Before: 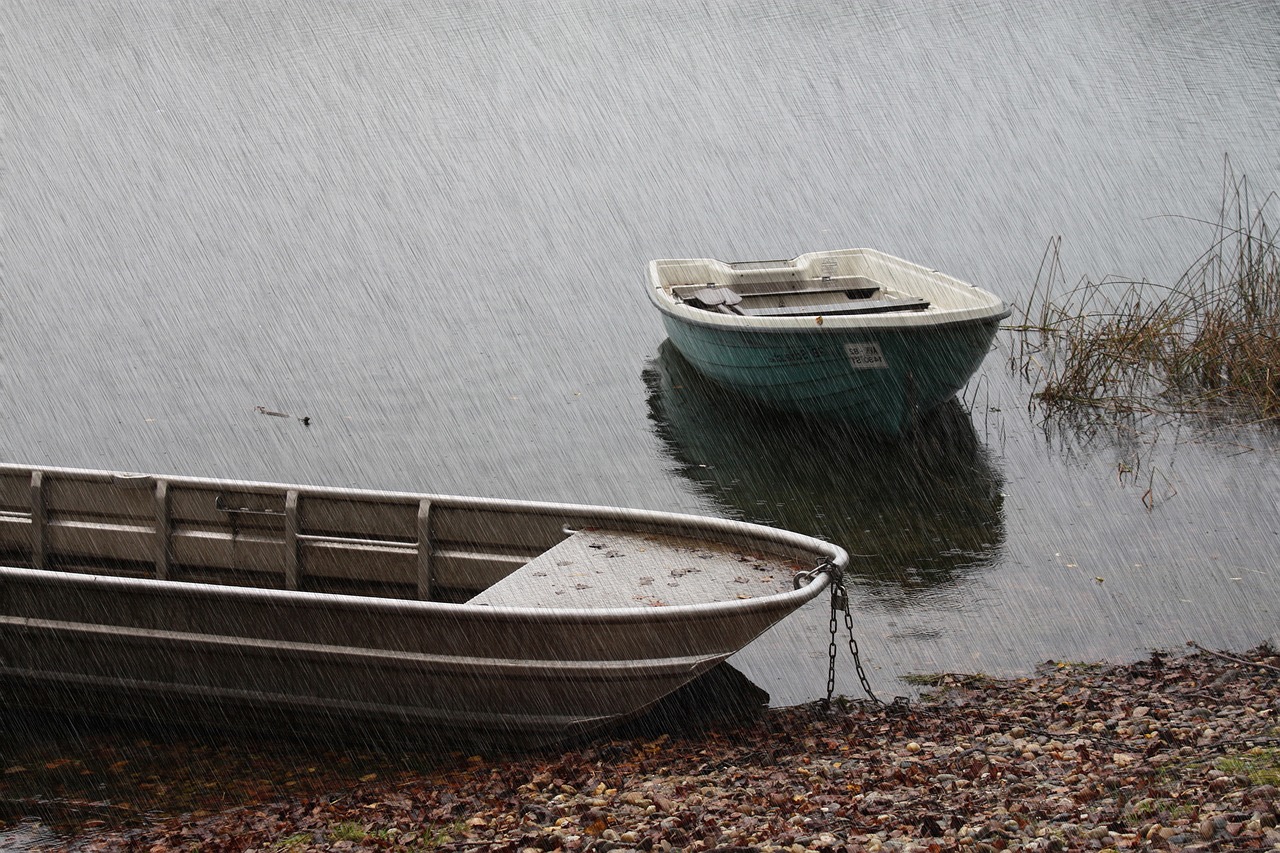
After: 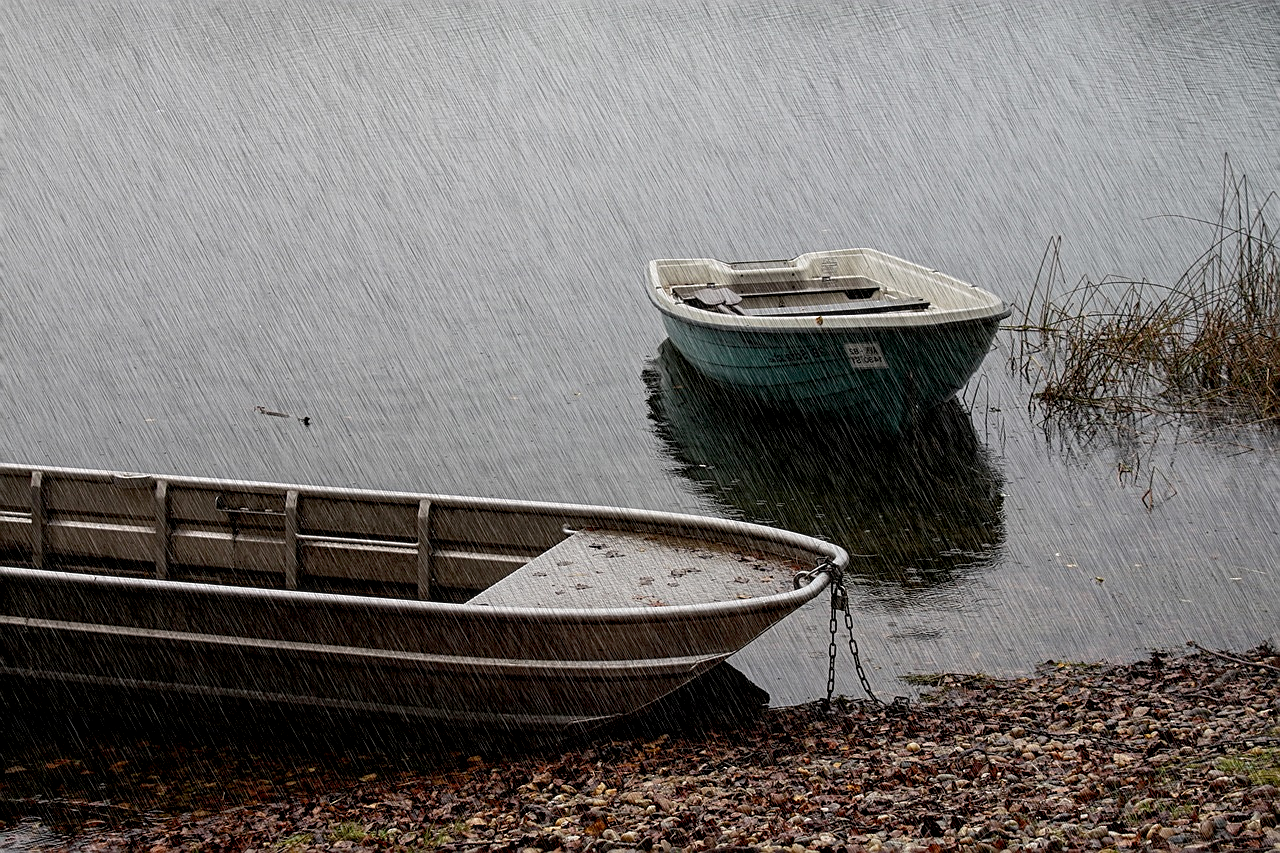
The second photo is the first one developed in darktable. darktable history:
sharpen: on, module defaults
local contrast: on, module defaults
exposure: black level correction 0.009, exposure -0.159 EV, compensate exposure bias true, compensate highlight preservation false
